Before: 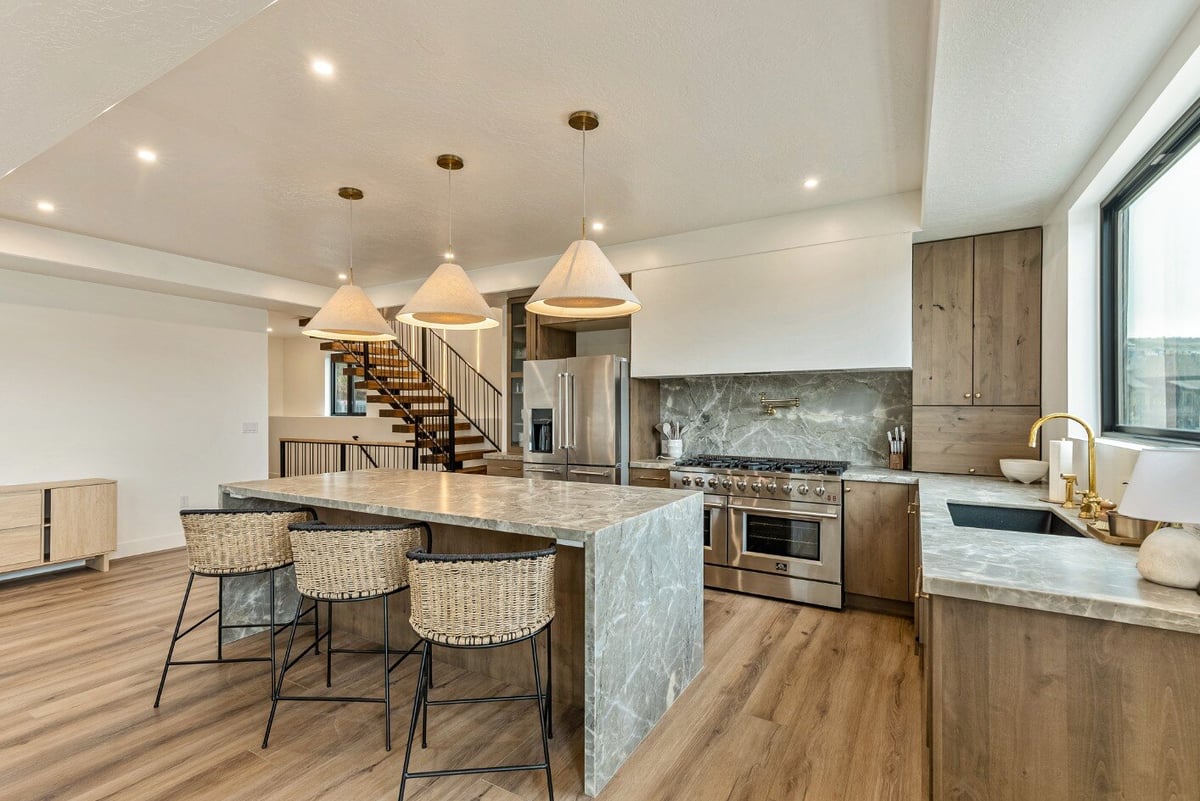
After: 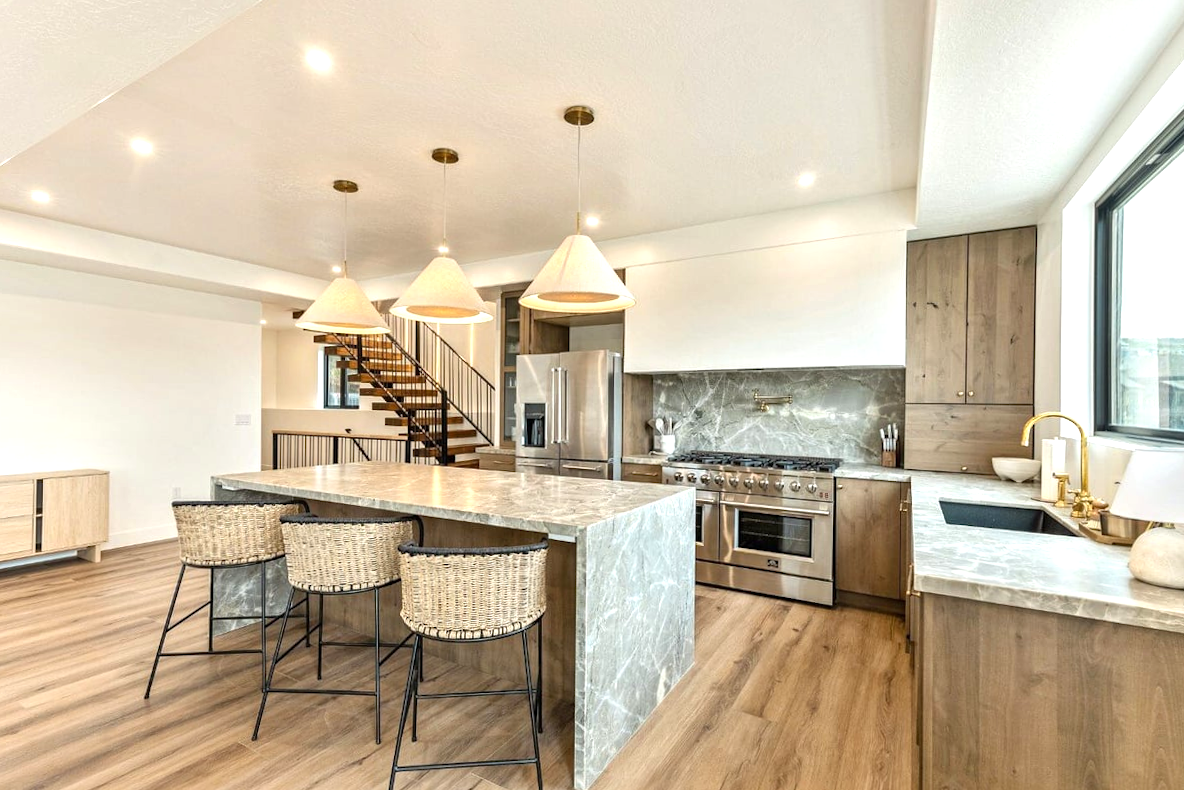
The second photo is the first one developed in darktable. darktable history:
exposure: exposure 0.661 EV, compensate highlight preservation false
crop and rotate: angle -0.5°
